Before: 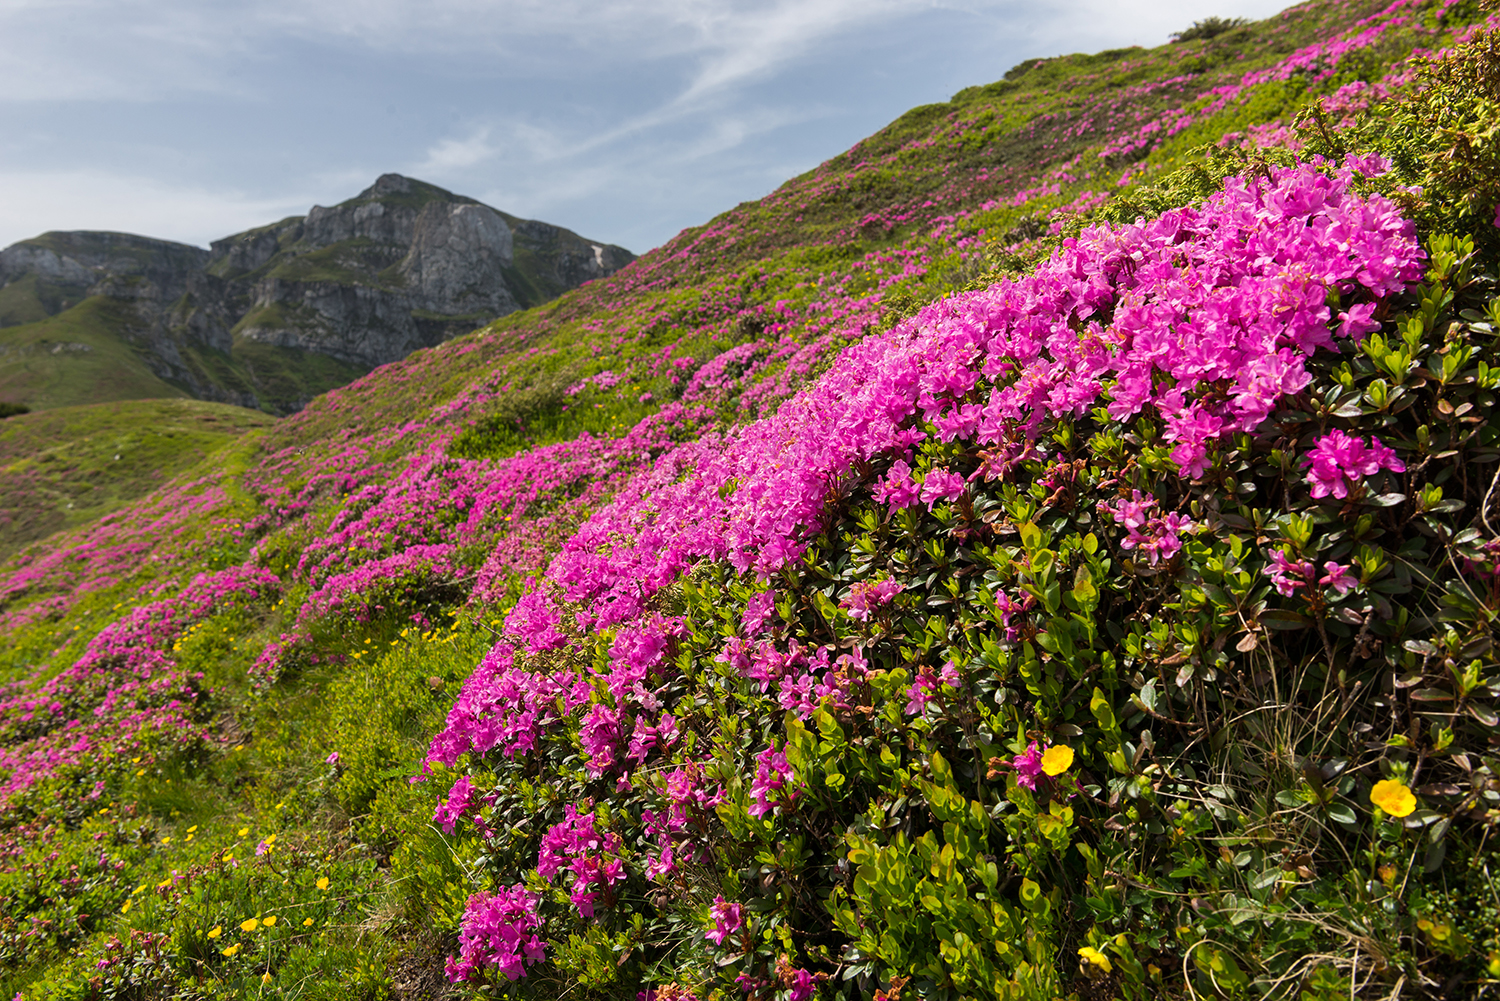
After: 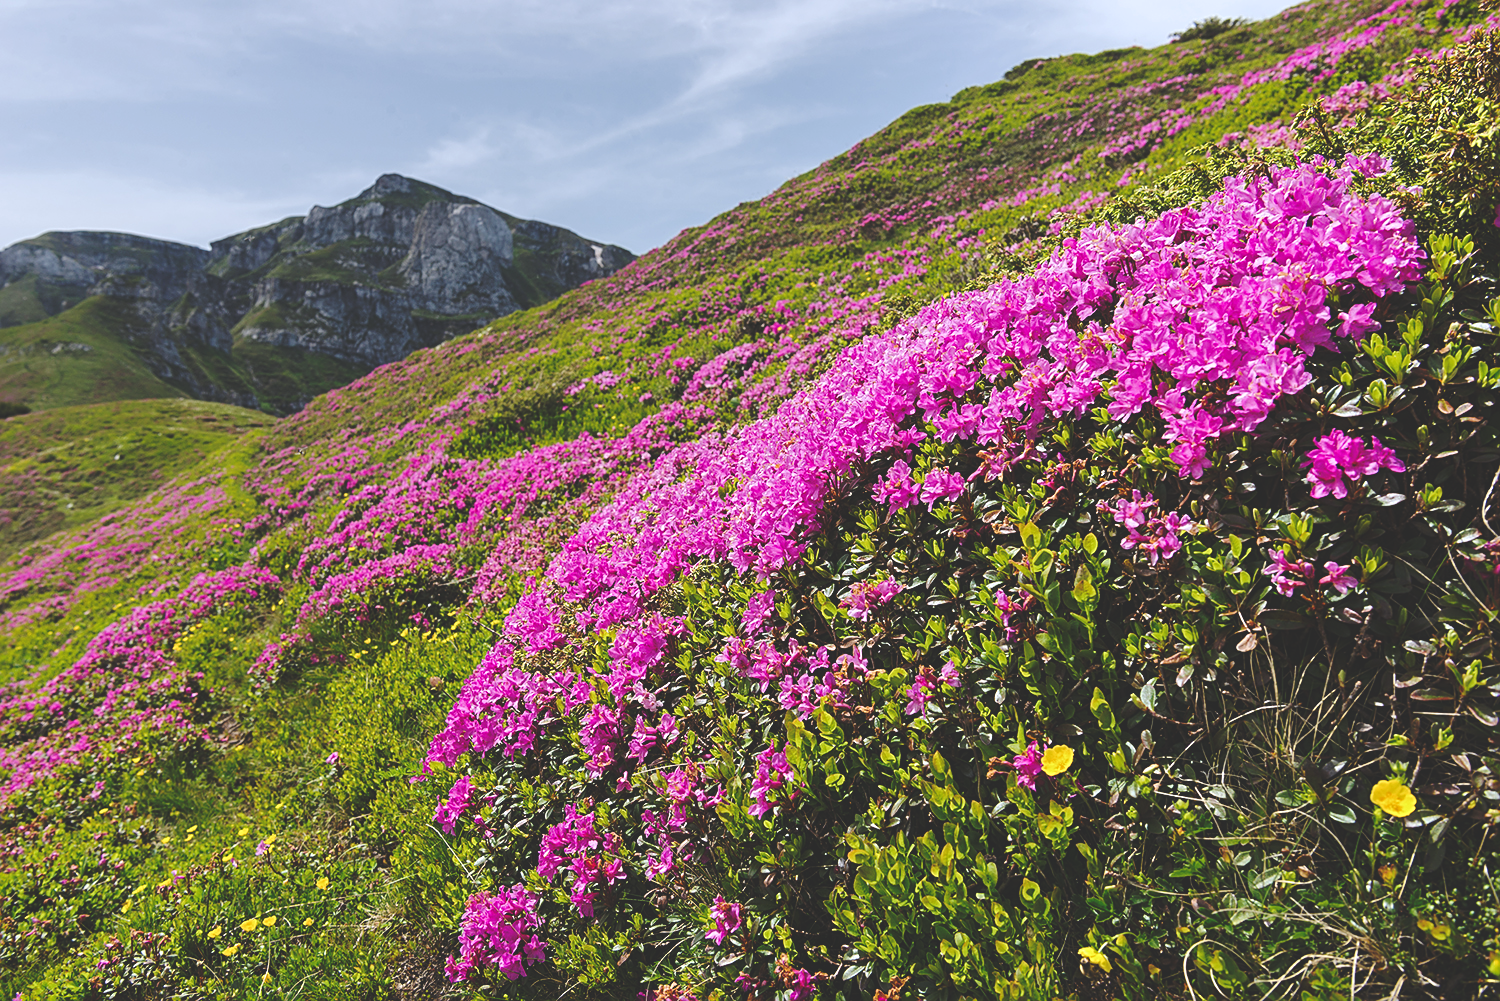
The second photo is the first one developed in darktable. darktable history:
base curve: curves: ch0 [(0, 0.024) (0.055, 0.065) (0.121, 0.166) (0.236, 0.319) (0.693, 0.726) (1, 1)], preserve colors none
sharpen: on, module defaults
white balance: red 0.954, blue 1.079
